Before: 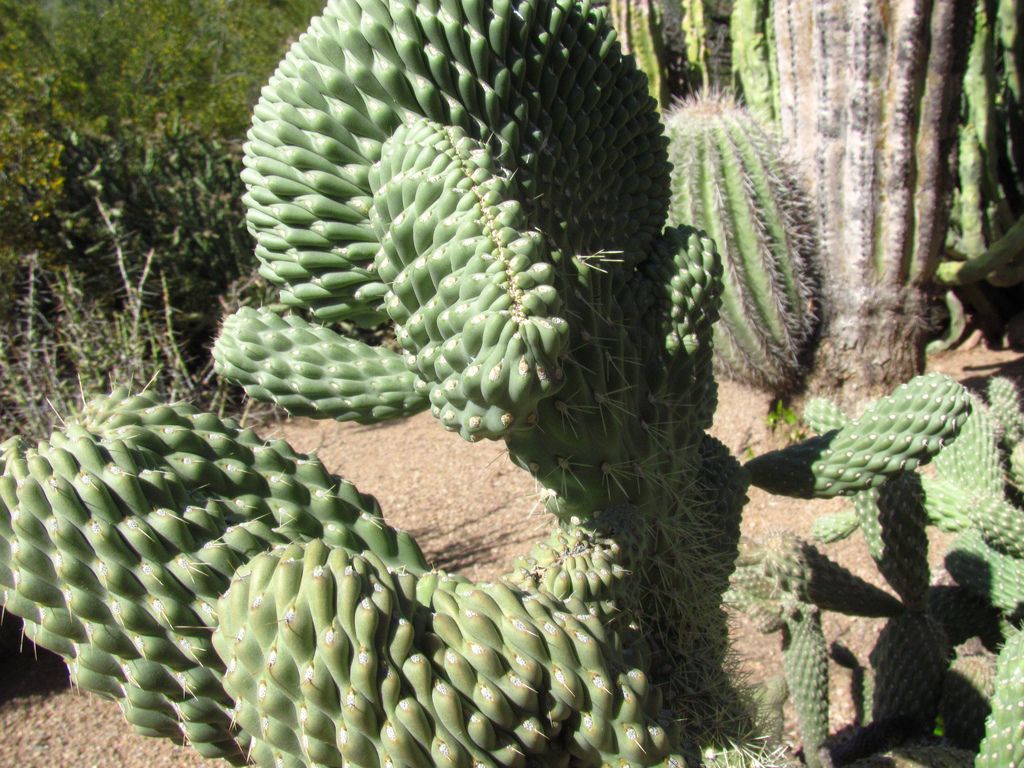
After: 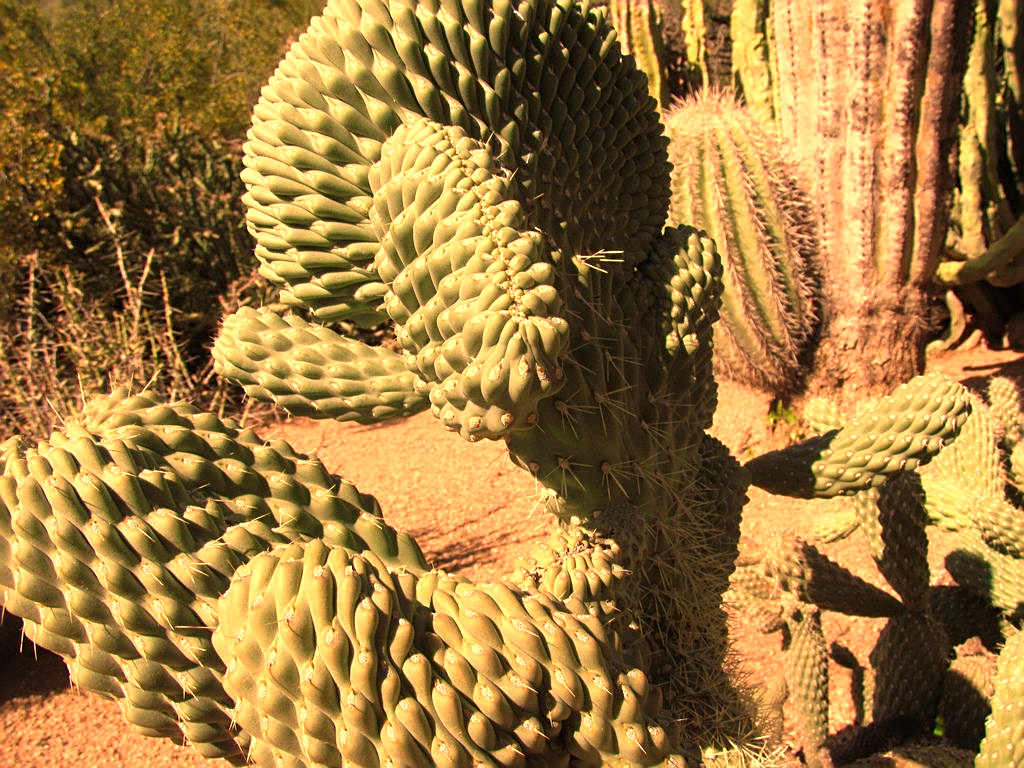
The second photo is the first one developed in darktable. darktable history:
sharpen: on, module defaults
white balance: red 1.467, blue 0.684
